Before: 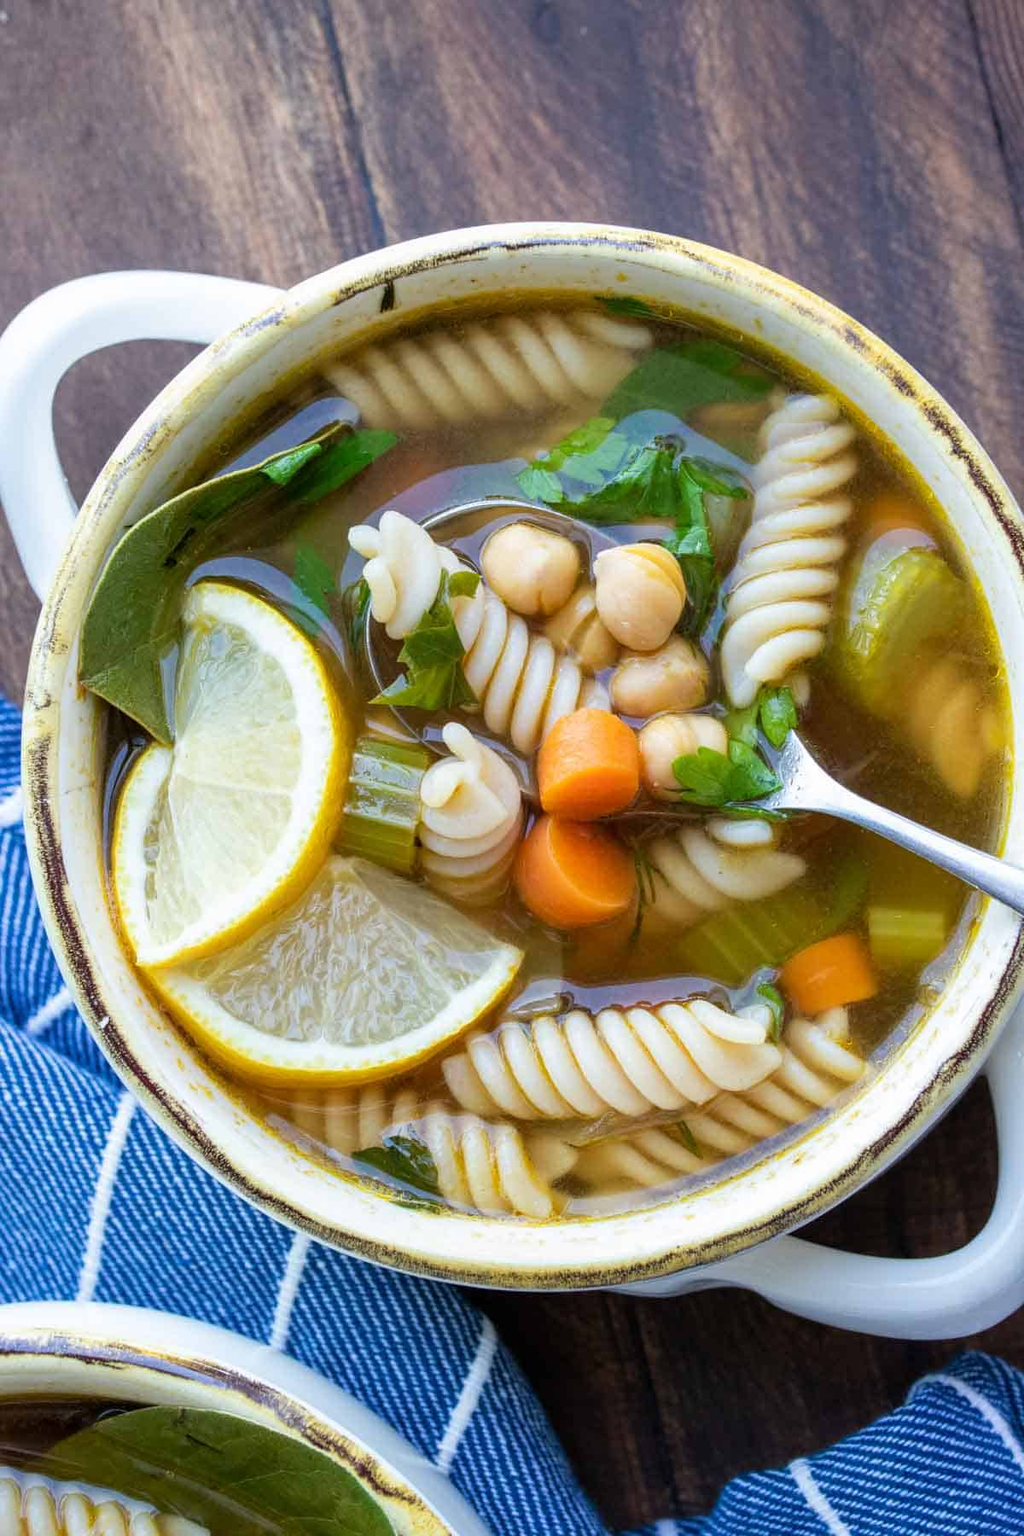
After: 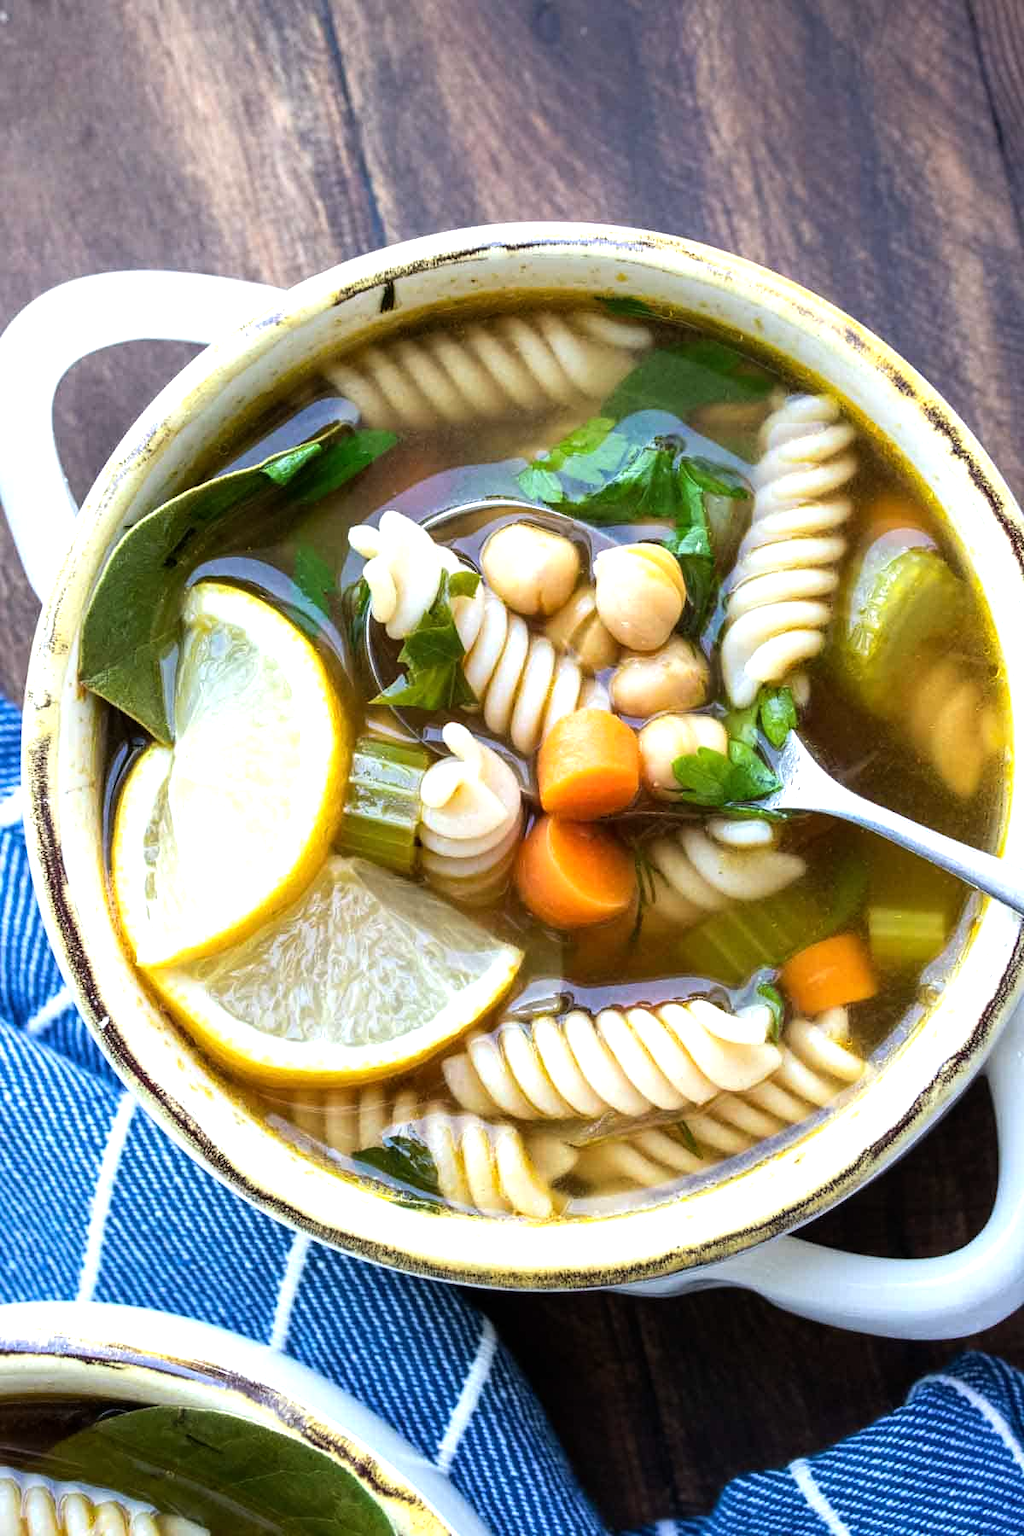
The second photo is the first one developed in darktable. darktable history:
tone equalizer: -8 EV -0.712 EV, -7 EV -0.685 EV, -6 EV -0.618 EV, -5 EV -0.383 EV, -3 EV 0.369 EV, -2 EV 0.6 EV, -1 EV 0.692 EV, +0 EV 0.724 EV, edges refinement/feathering 500, mask exposure compensation -1.57 EV, preserve details guided filter
